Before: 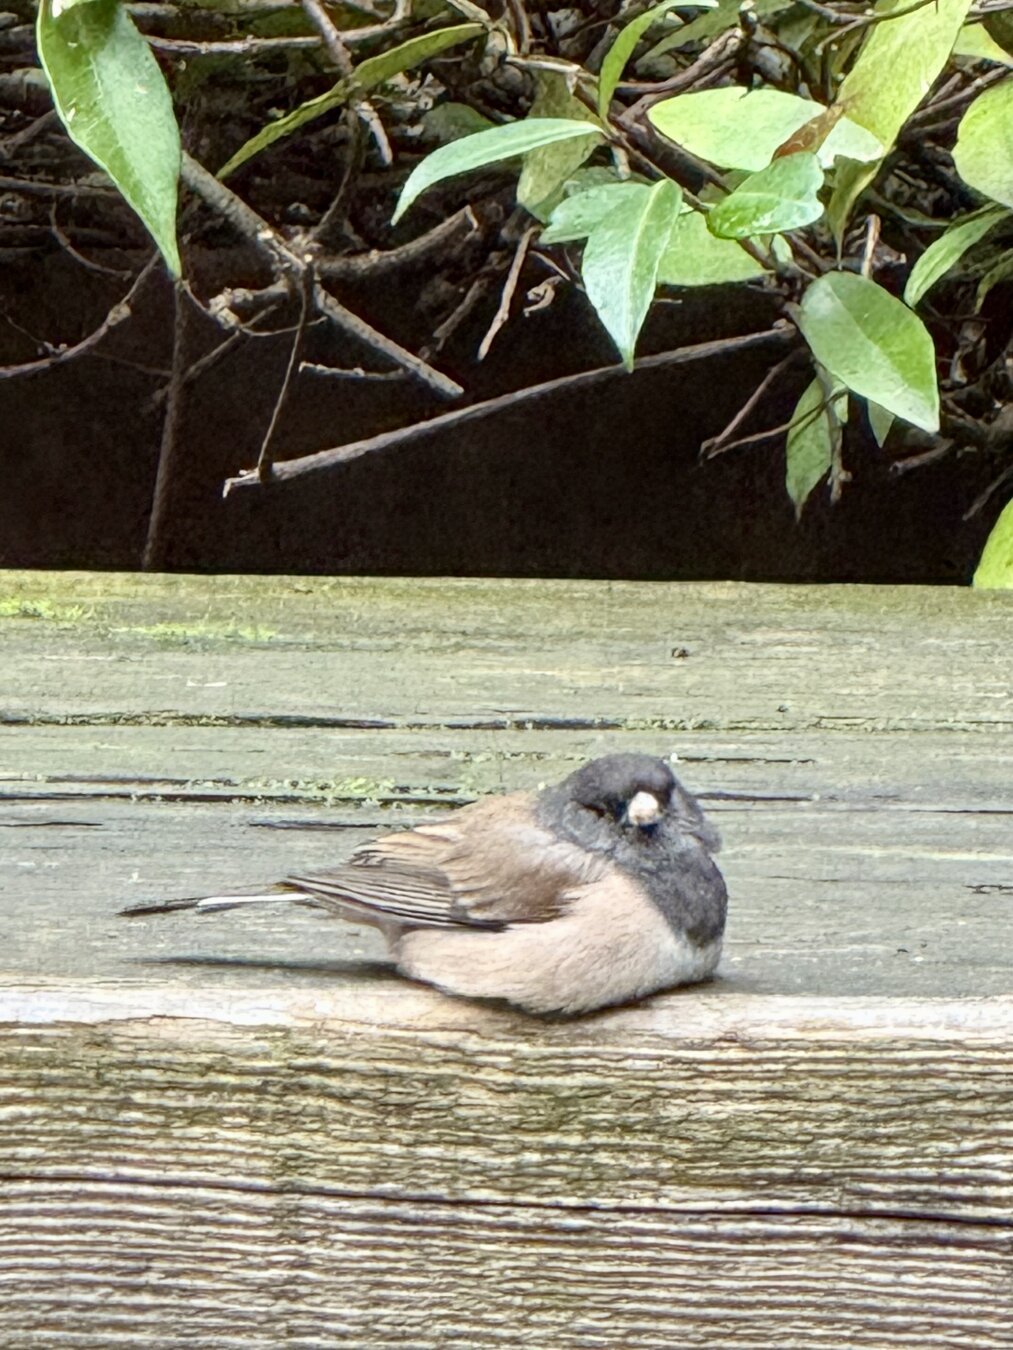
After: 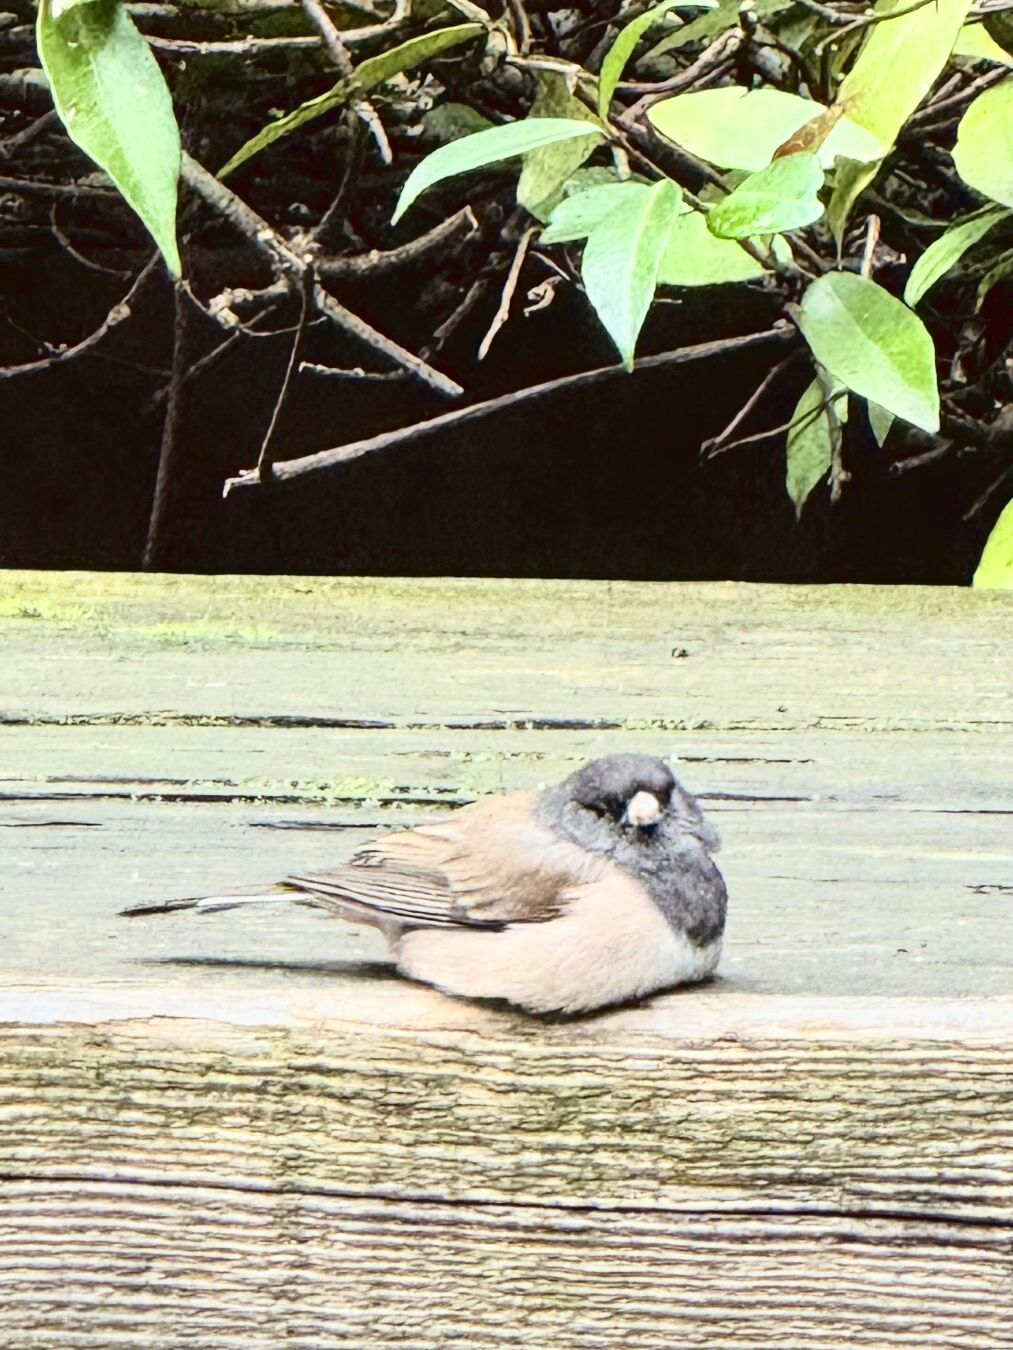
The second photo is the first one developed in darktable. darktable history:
tone curve: curves: ch0 [(0, 0.036) (0.037, 0.042) (0.184, 0.146) (0.438, 0.521) (0.54, 0.668) (0.698, 0.835) (0.856, 0.92) (1, 0.98)]; ch1 [(0, 0) (0.393, 0.415) (0.447, 0.448) (0.482, 0.459) (0.509, 0.496) (0.527, 0.525) (0.571, 0.602) (0.619, 0.671) (0.715, 0.729) (1, 1)]; ch2 [(0, 0) (0.369, 0.388) (0.449, 0.454) (0.499, 0.5) (0.521, 0.517) (0.53, 0.544) (0.561, 0.607) (0.674, 0.735) (1, 1)]
